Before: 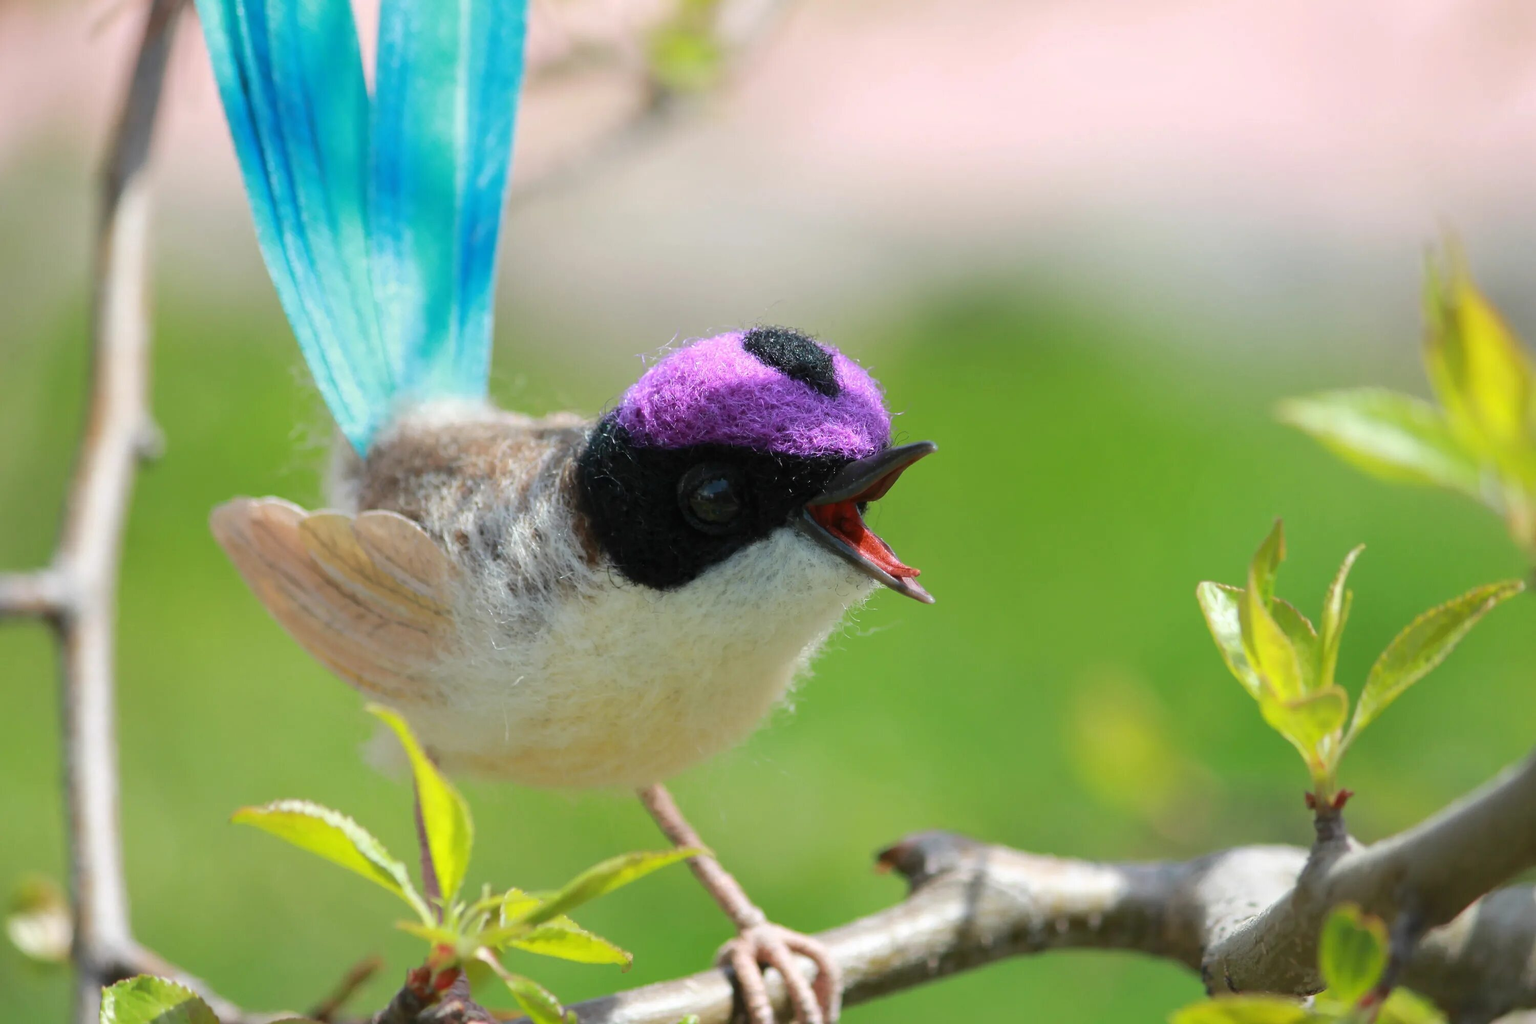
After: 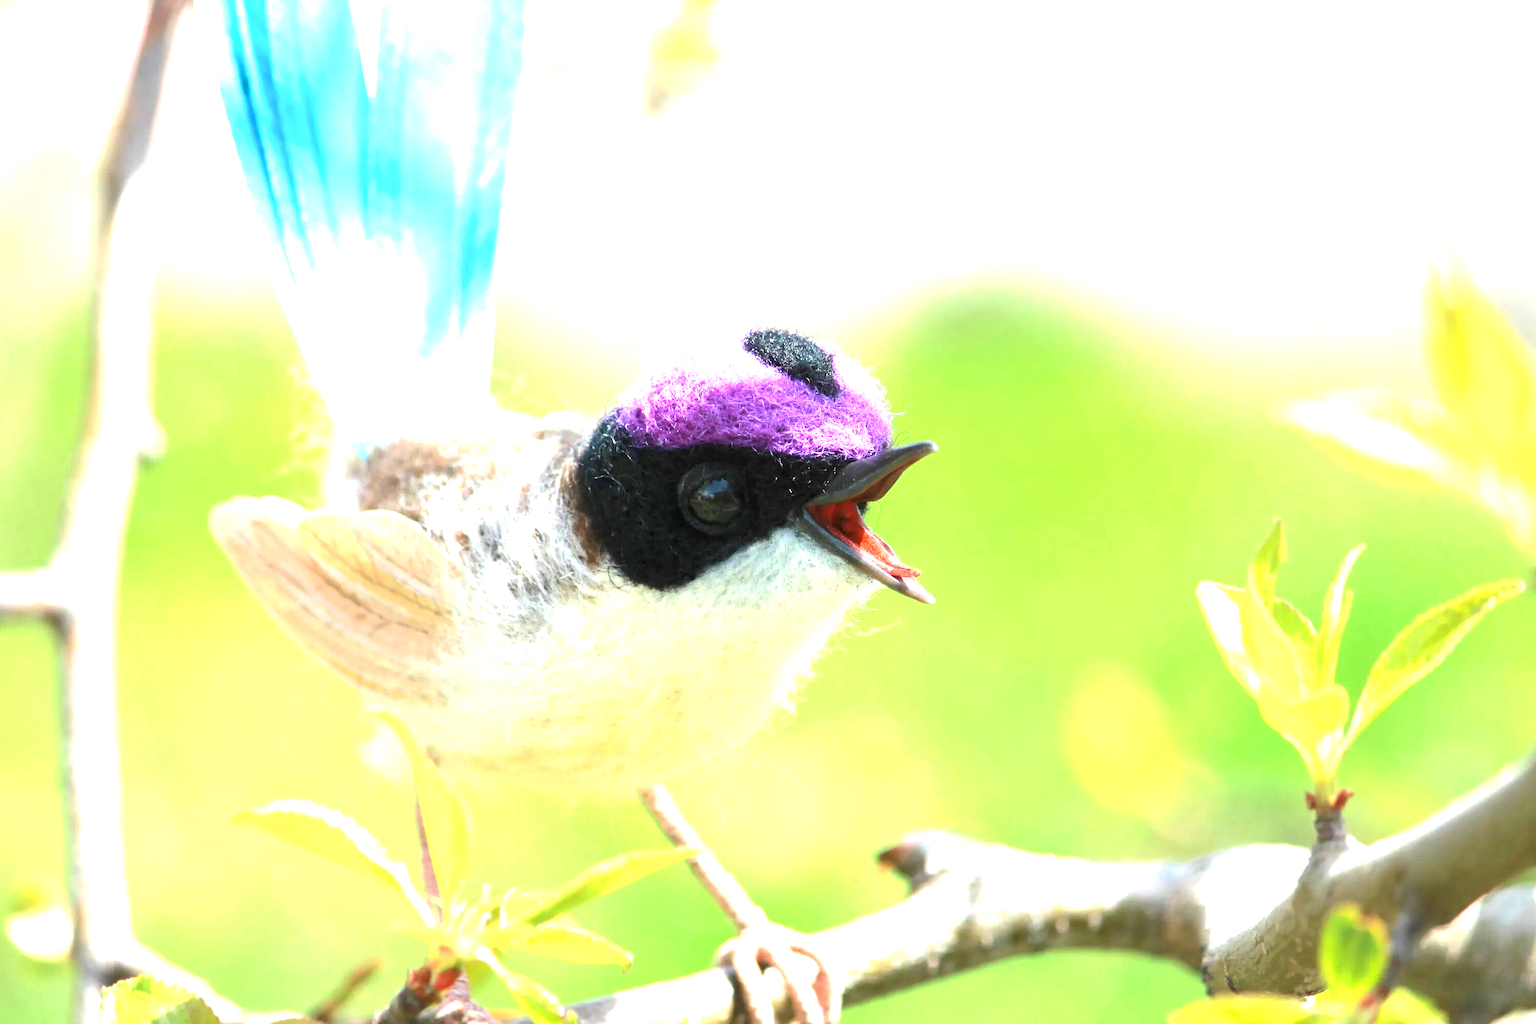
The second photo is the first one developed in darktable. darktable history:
color zones: curves: ch0 [(0, 0.5) (0.143, 0.5) (0.286, 0.5) (0.429, 0.495) (0.571, 0.437) (0.714, 0.44) (0.857, 0.496) (1, 0.5)], mix -119.82%
velvia: strength 14.92%
exposure: black level correction 0.001, exposure 1.815 EV, compensate highlight preservation false
